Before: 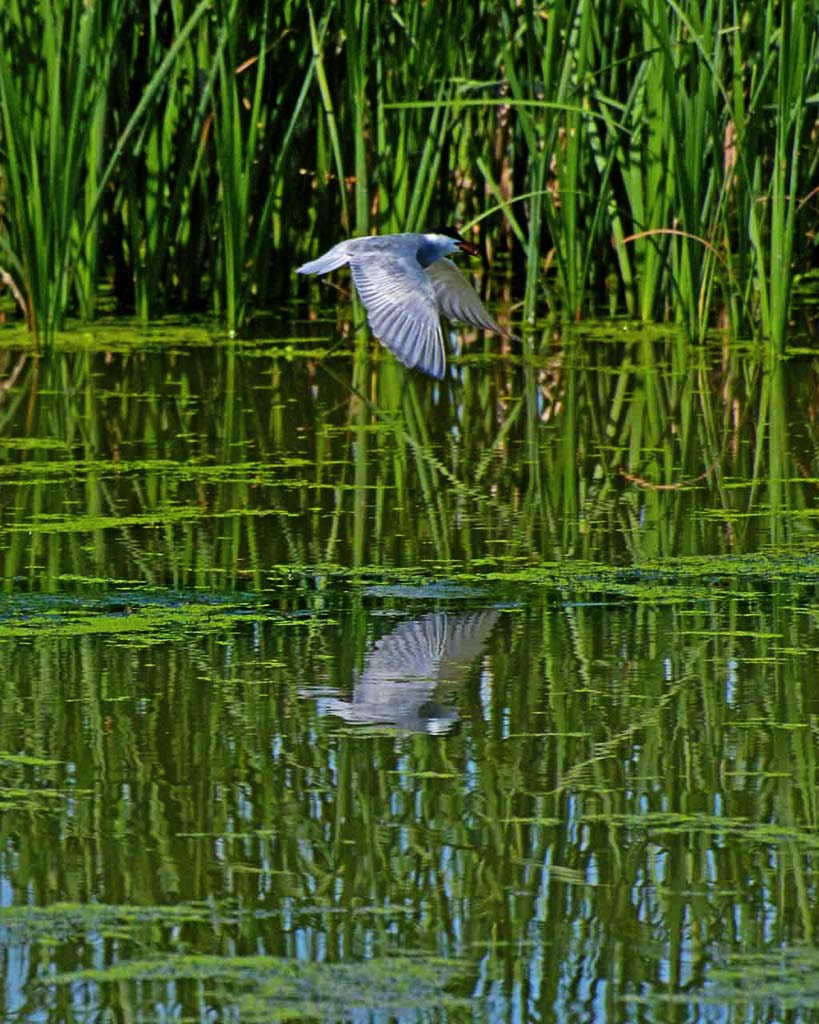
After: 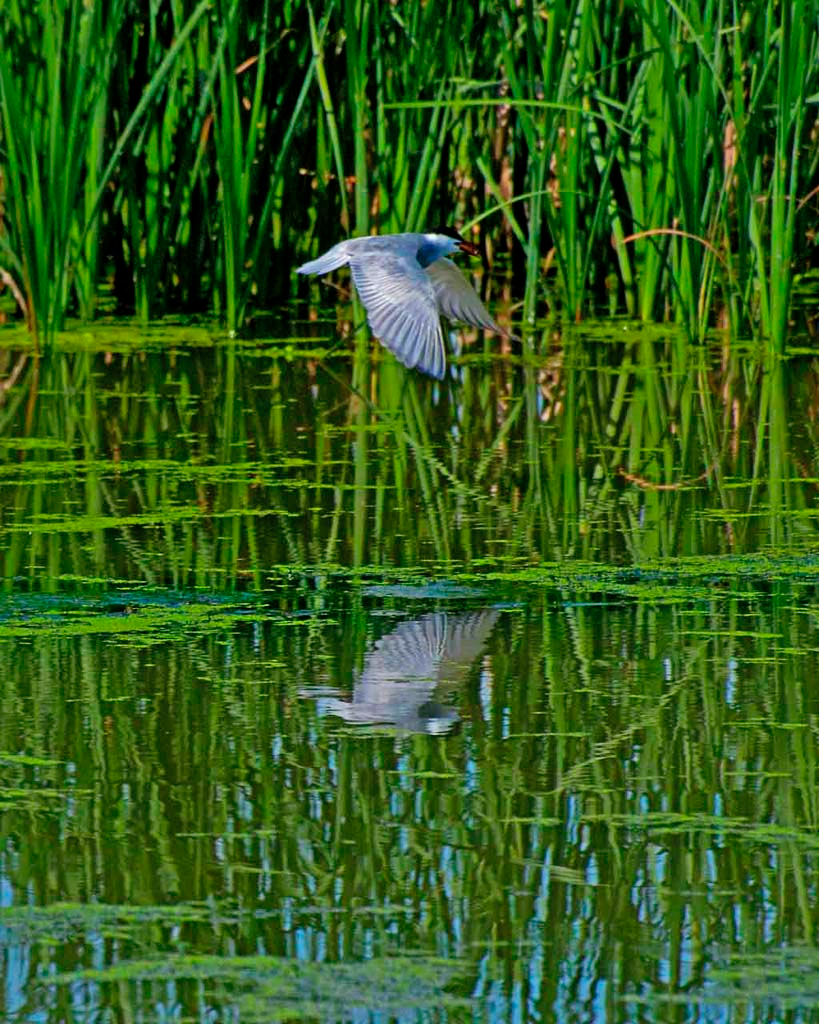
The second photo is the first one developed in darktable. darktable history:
color correction: highlights a* -0.182, highlights b* -0.124
shadows and highlights: on, module defaults
